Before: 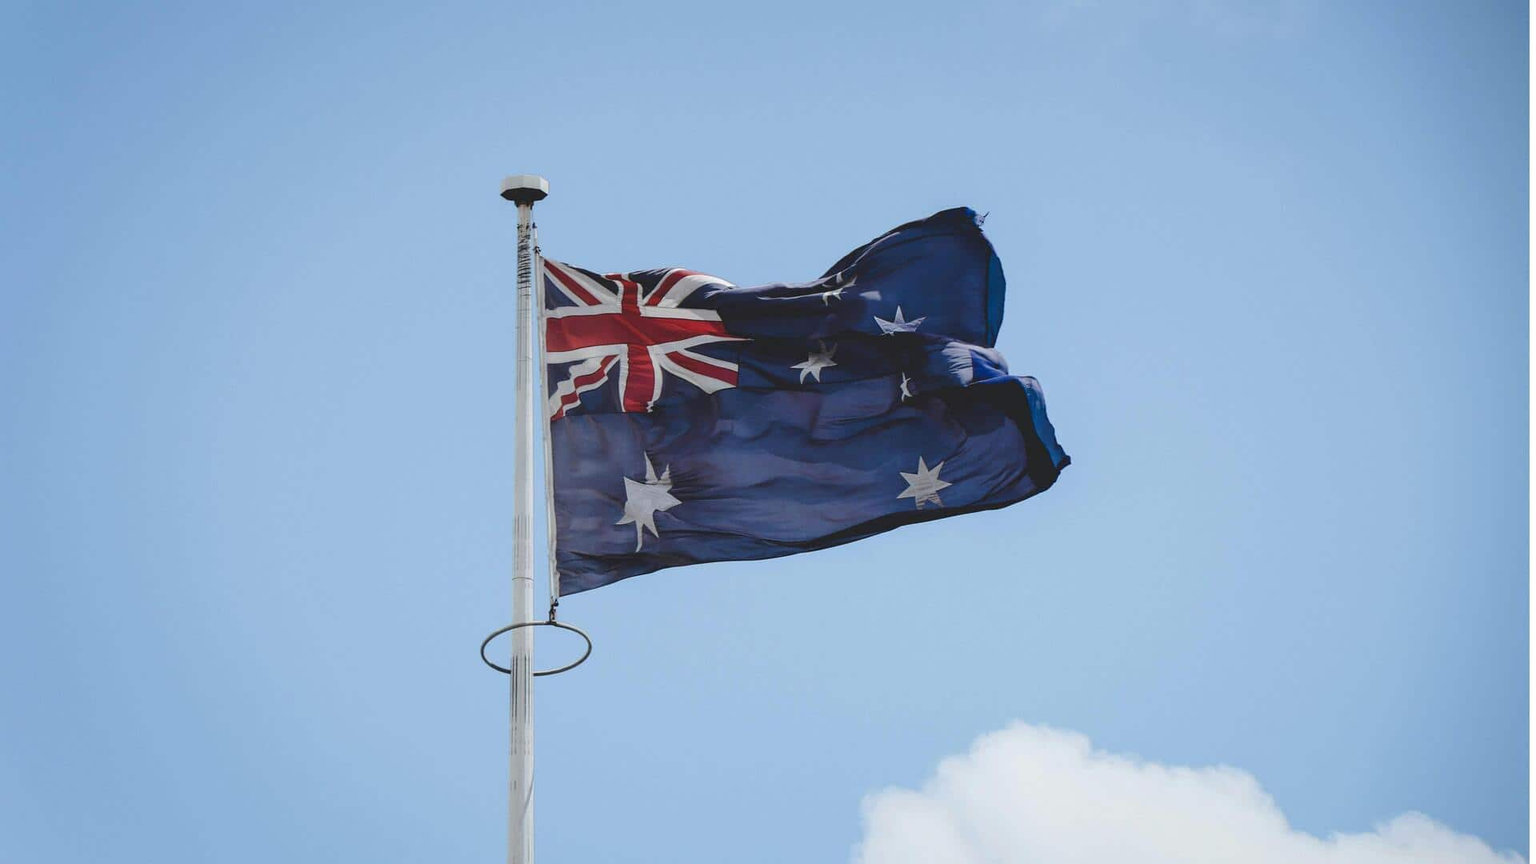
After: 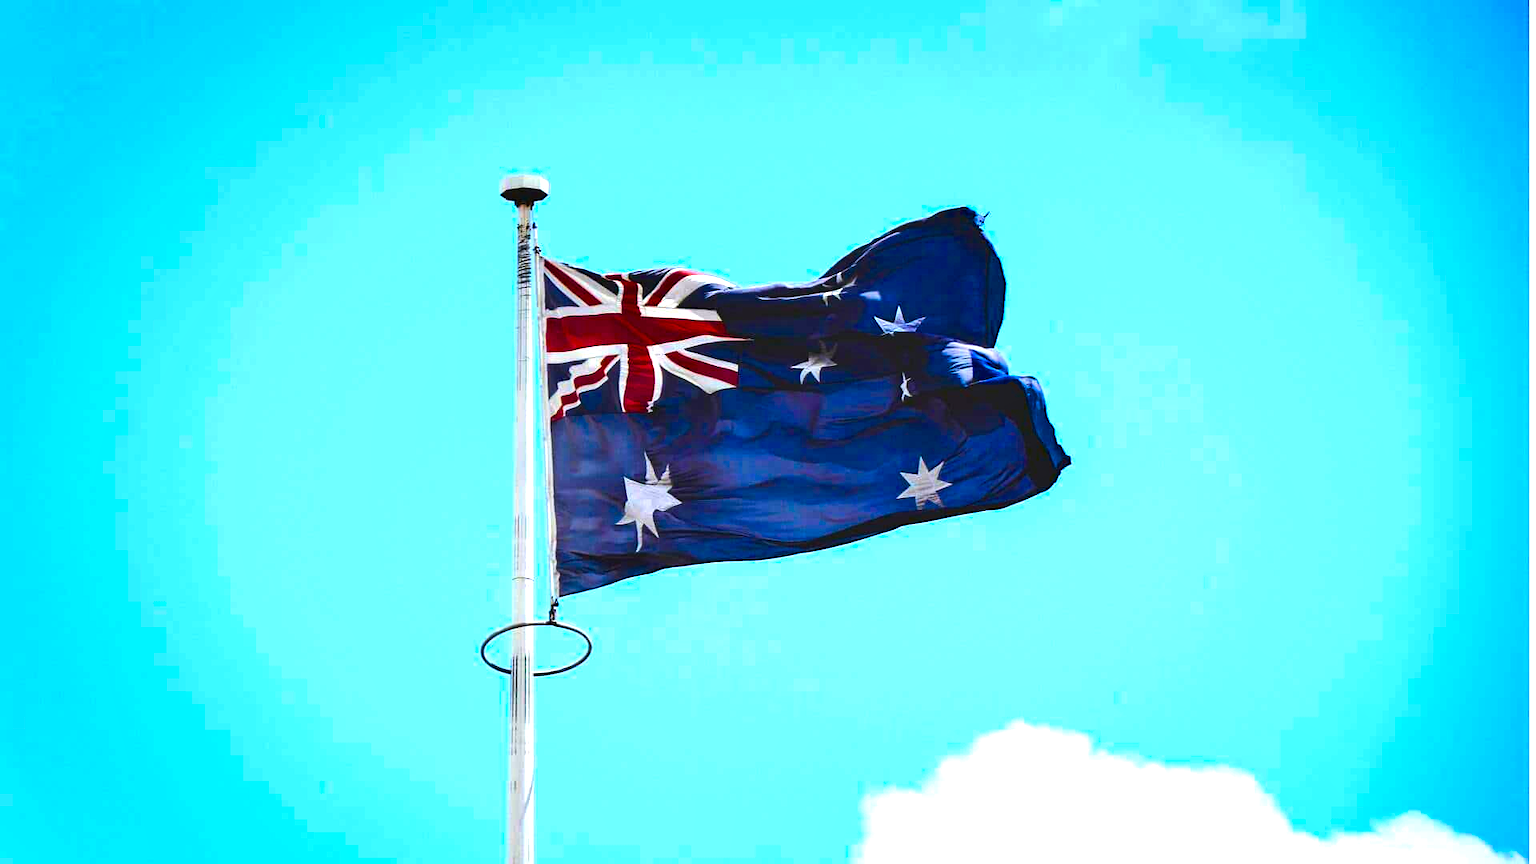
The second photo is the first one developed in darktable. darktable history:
color balance rgb: linear chroma grading › shadows -40%, linear chroma grading › highlights 40%, linear chroma grading › global chroma 45%, linear chroma grading › mid-tones -30%, perceptual saturation grading › global saturation 55%, perceptual saturation grading › highlights -50%, perceptual saturation grading › mid-tones 40%, perceptual saturation grading › shadows 30%, perceptual brilliance grading › global brilliance 20%, perceptual brilliance grading › shadows -40%, global vibrance 35%
exposure: exposure 0.367 EV, compensate highlight preservation false
contrast equalizer: octaves 7, y [[0.6 ×6], [0.55 ×6], [0 ×6], [0 ×6], [0 ×6]], mix 0.35
